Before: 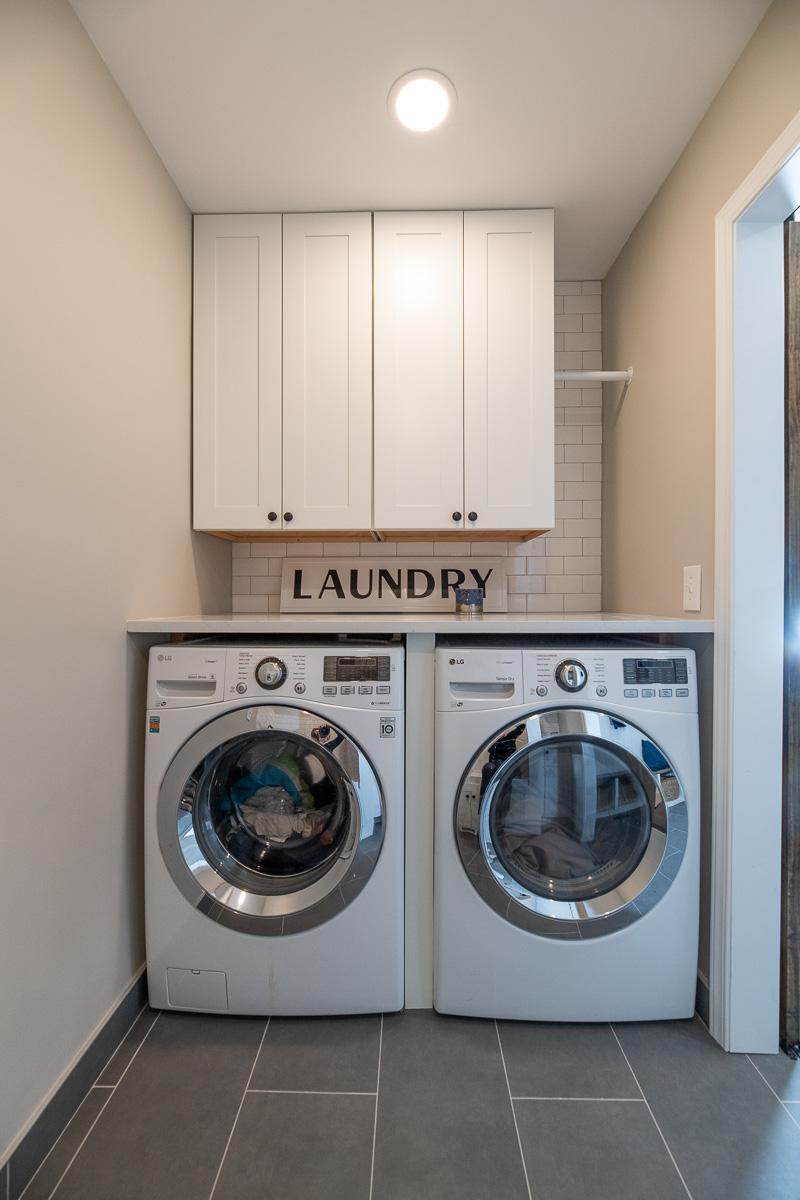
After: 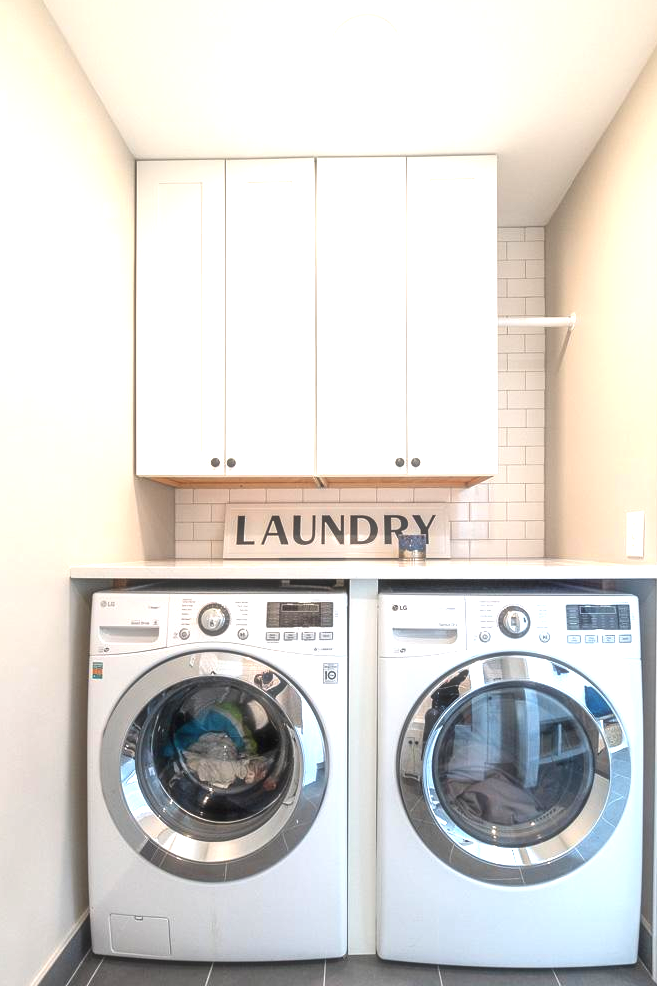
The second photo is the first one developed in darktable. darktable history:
exposure: black level correction 0, exposure 1.35 EV, compensate exposure bias true, compensate highlight preservation false
crop and rotate: left 7.196%, top 4.574%, right 10.605%, bottom 13.178%
haze removal: strength -0.1, adaptive false
